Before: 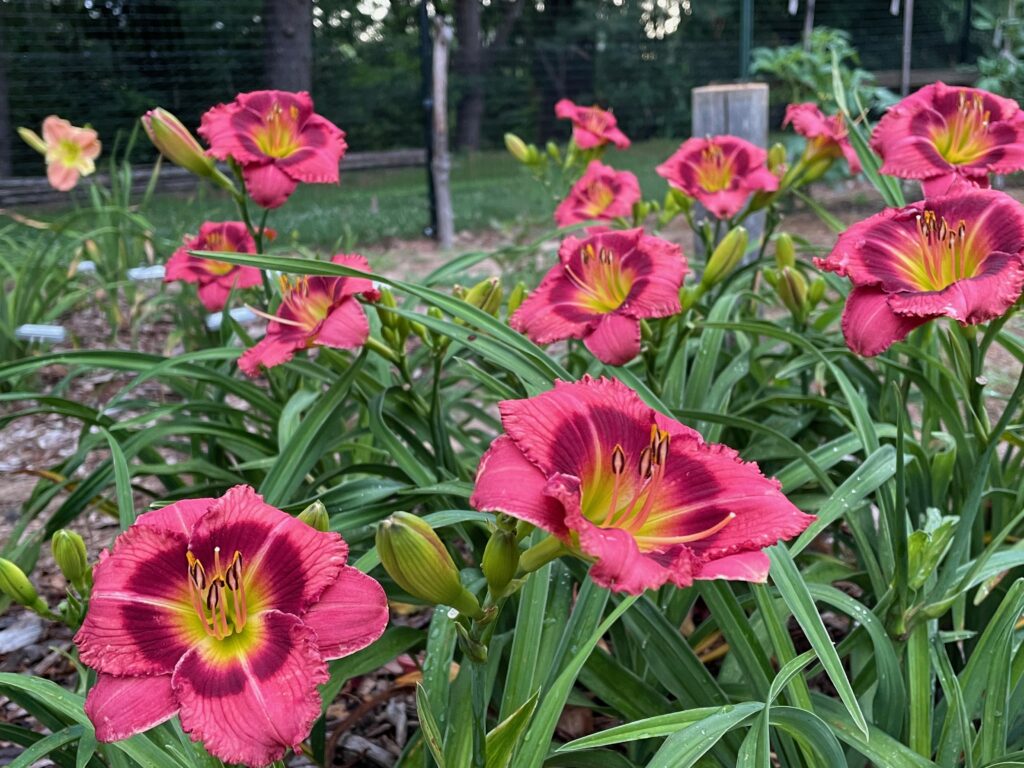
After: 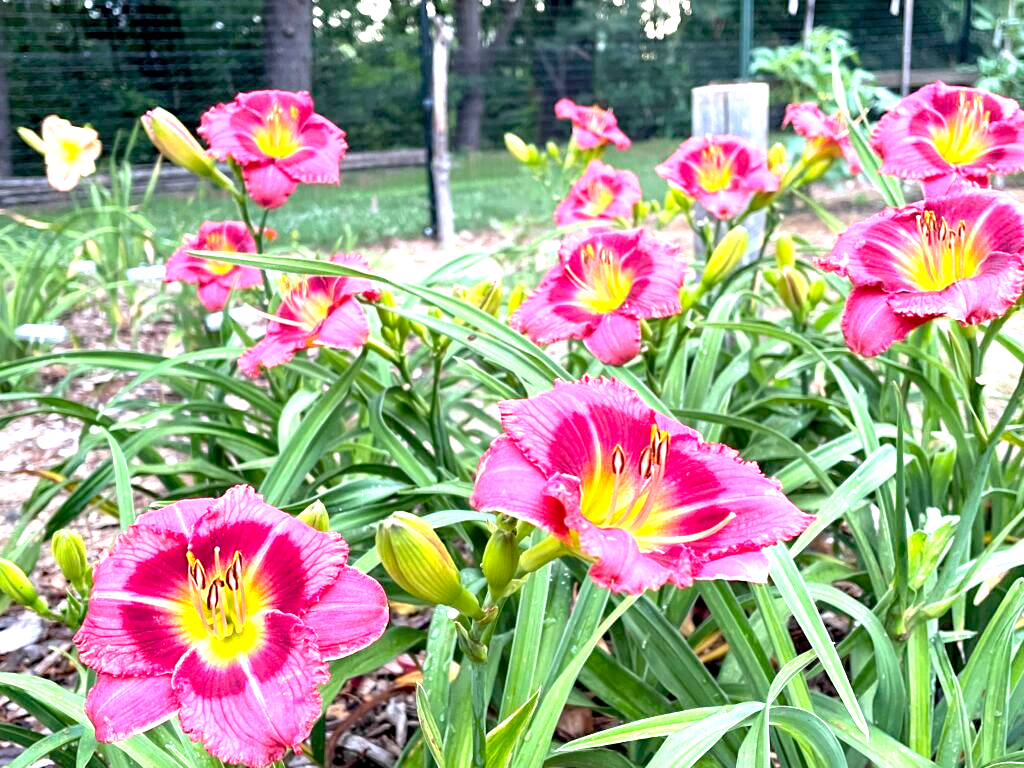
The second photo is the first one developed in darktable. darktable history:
exposure: black level correction 0, exposure 1.878 EV, compensate highlight preservation false
